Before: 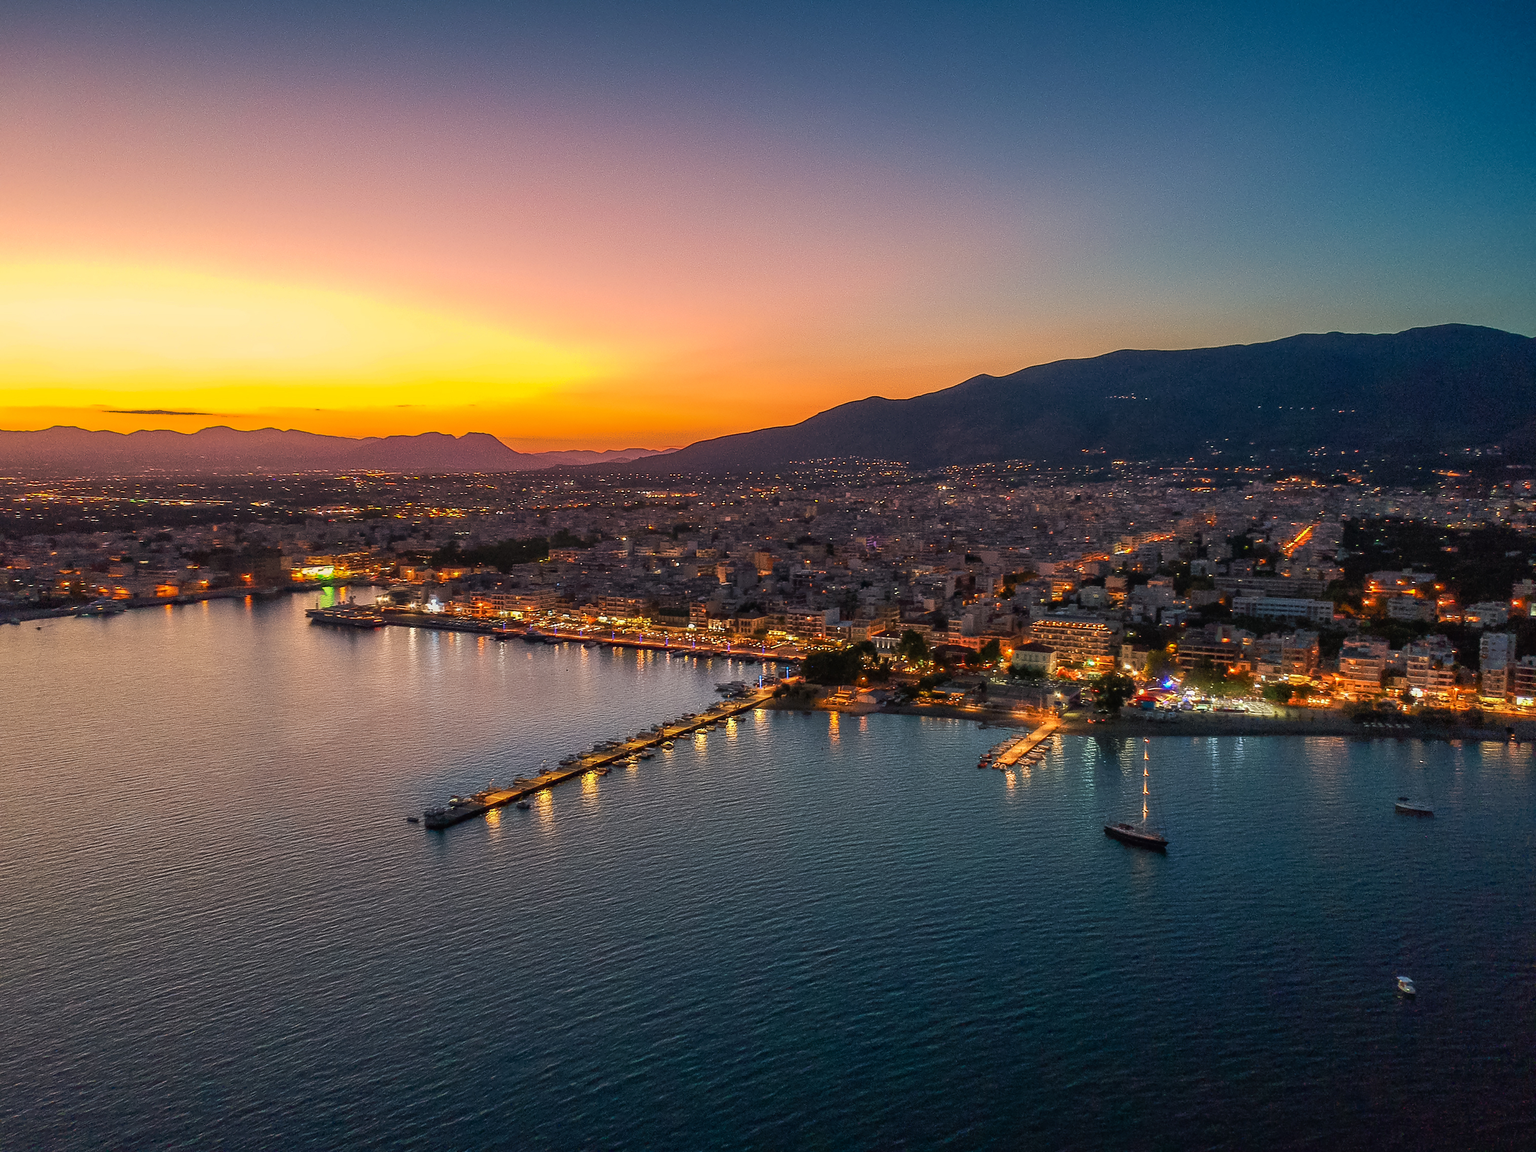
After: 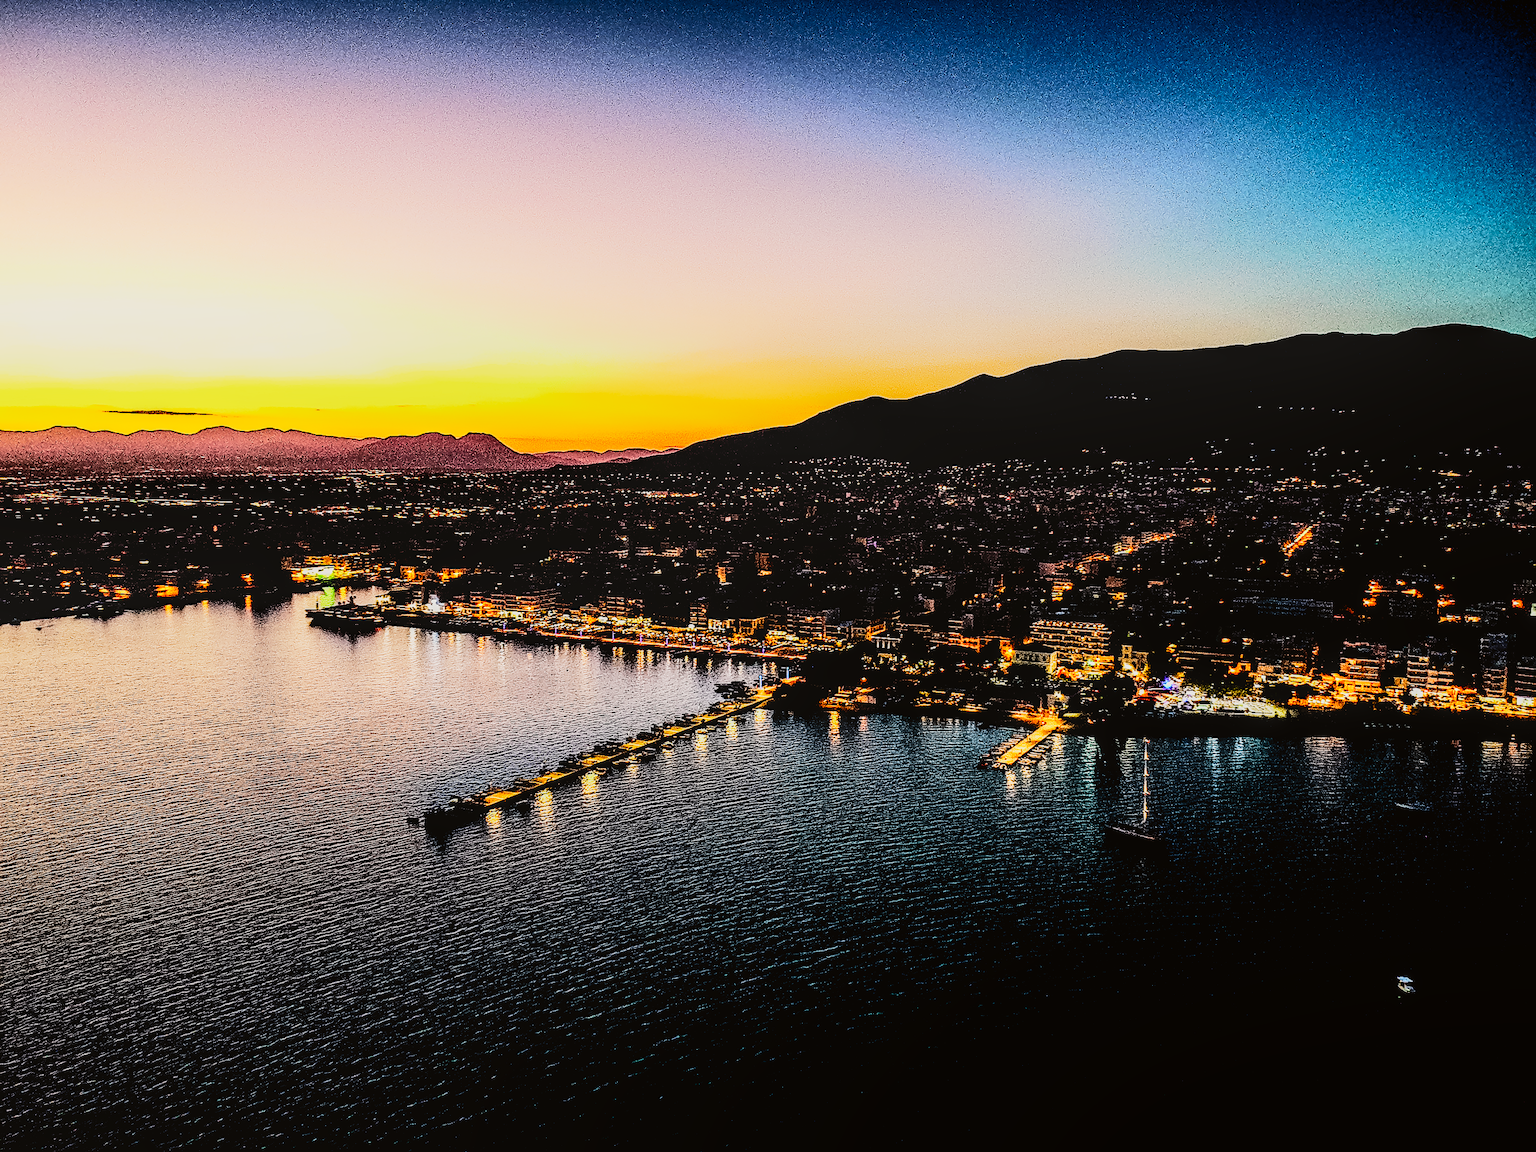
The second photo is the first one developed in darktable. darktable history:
white balance: emerald 1
local contrast: detail 130%
rgb levels: levels [[0.034, 0.472, 0.904], [0, 0.5, 1], [0, 0.5, 1]]
sharpen: on, module defaults
sigmoid: contrast 1.81, skew -0.21, preserve hue 0%, red attenuation 0.1, red rotation 0.035, green attenuation 0.1, green rotation -0.017, blue attenuation 0.15, blue rotation -0.052, base primaries Rec2020
color zones: curves: ch0 [(0.068, 0.464) (0.25, 0.5) (0.48, 0.508) (0.75, 0.536) (0.886, 0.476) (0.967, 0.456)]; ch1 [(0.066, 0.456) (0.25, 0.5) (0.616, 0.508) (0.746, 0.56) (0.934, 0.444)]
tone equalizer: -8 EV -1.08 EV, -7 EV -1.01 EV, -6 EV -0.867 EV, -5 EV -0.578 EV, -3 EV 0.578 EV, -2 EV 0.867 EV, -1 EV 1.01 EV, +0 EV 1.08 EV, edges refinement/feathering 500, mask exposure compensation -1.57 EV, preserve details no
tone curve: curves: ch0 [(0, 0.011) (0.104, 0.085) (0.236, 0.234) (0.398, 0.507) (0.472, 0.62) (0.641, 0.773) (0.835, 0.883) (1, 0.961)]; ch1 [(0, 0) (0.353, 0.344) (0.43, 0.401) (0.479, 0.476) (0.502, 0.504) (0.54, 0.542) (0.602, 0.613) (0.638, 0.668) (0.693, 0.727) (1, 1)]; ch2 [(0, 0) (0.34, 0.314) (0.434, 0.43) (0.5, 0.506) (0.528, 0.534) (0.55, 0.567) (0.595, 0.613) (0.644, 0.729) (1, 1)], color space Lab, independent channels, preserve colors none
